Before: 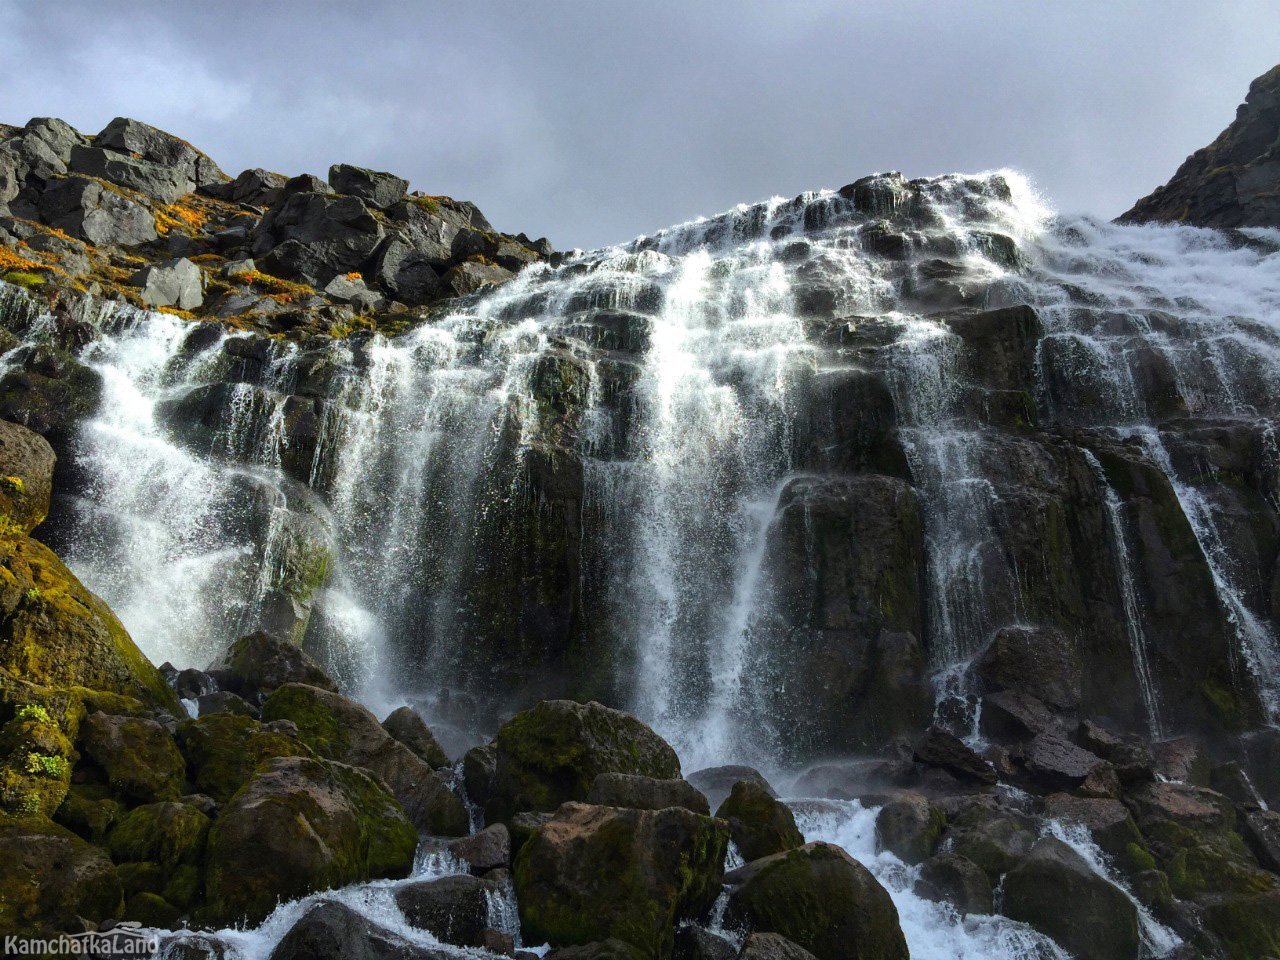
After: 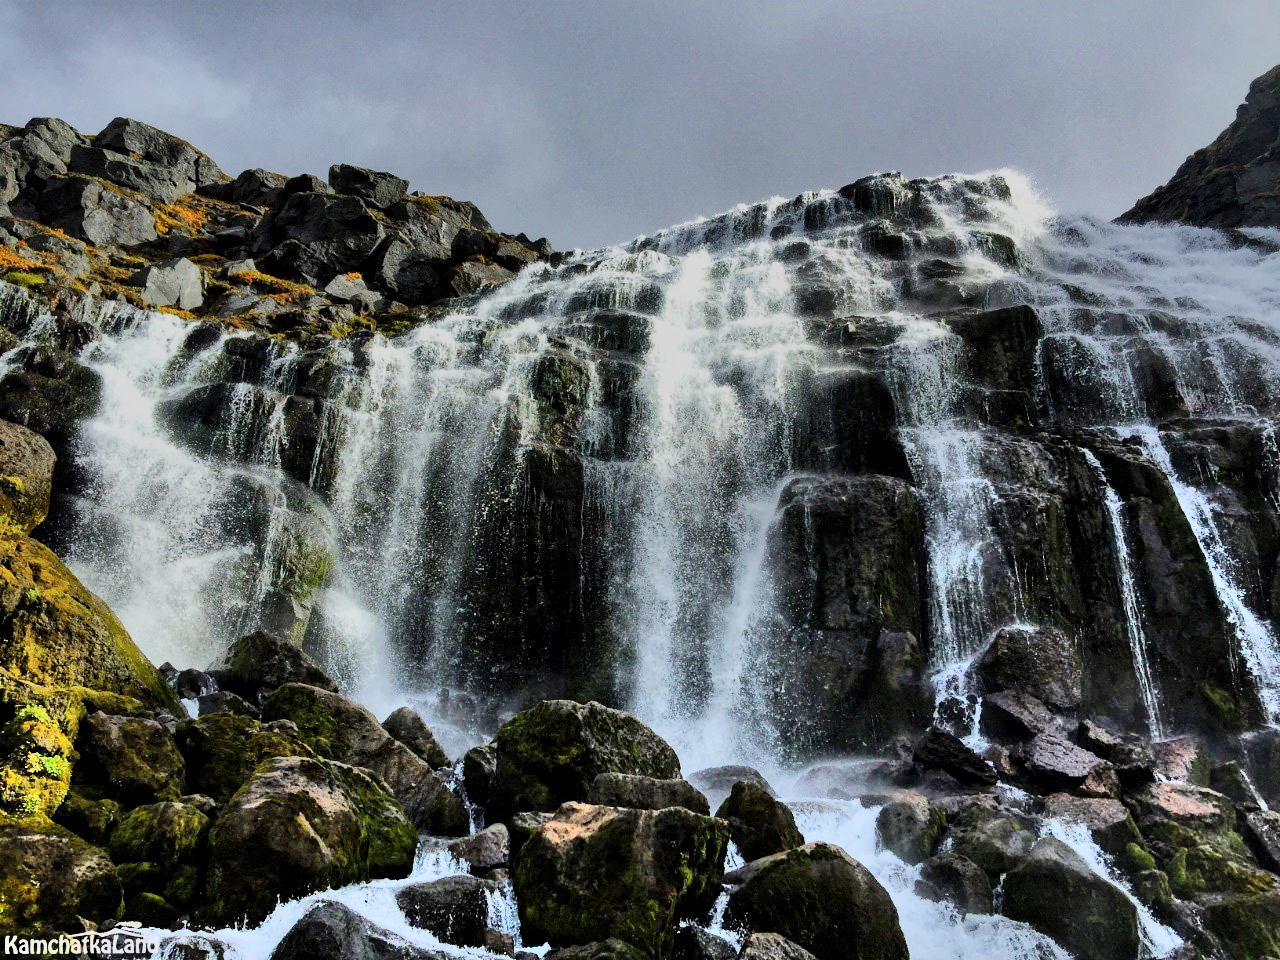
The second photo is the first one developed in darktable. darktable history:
shadows and highlights: shadows 75, highlights -25, soften with gaussian
filmic rgb: black relative exposure -7.65 EV, white relative exposure 4.56 EV, hardness 3.61
local contrast: mode bilateral grid, contrast 20, coarseness 50, detail 130%, midtone range 0.2
contrast brightness saturation: contrast 0.03, brightness -0.04
